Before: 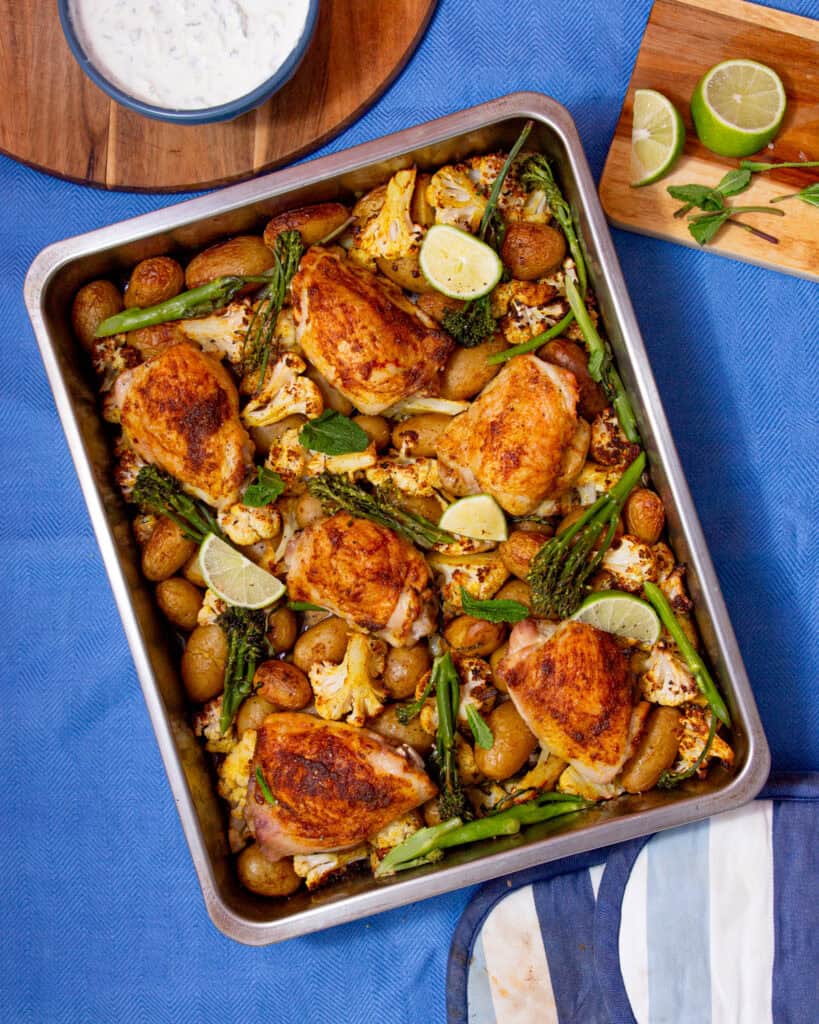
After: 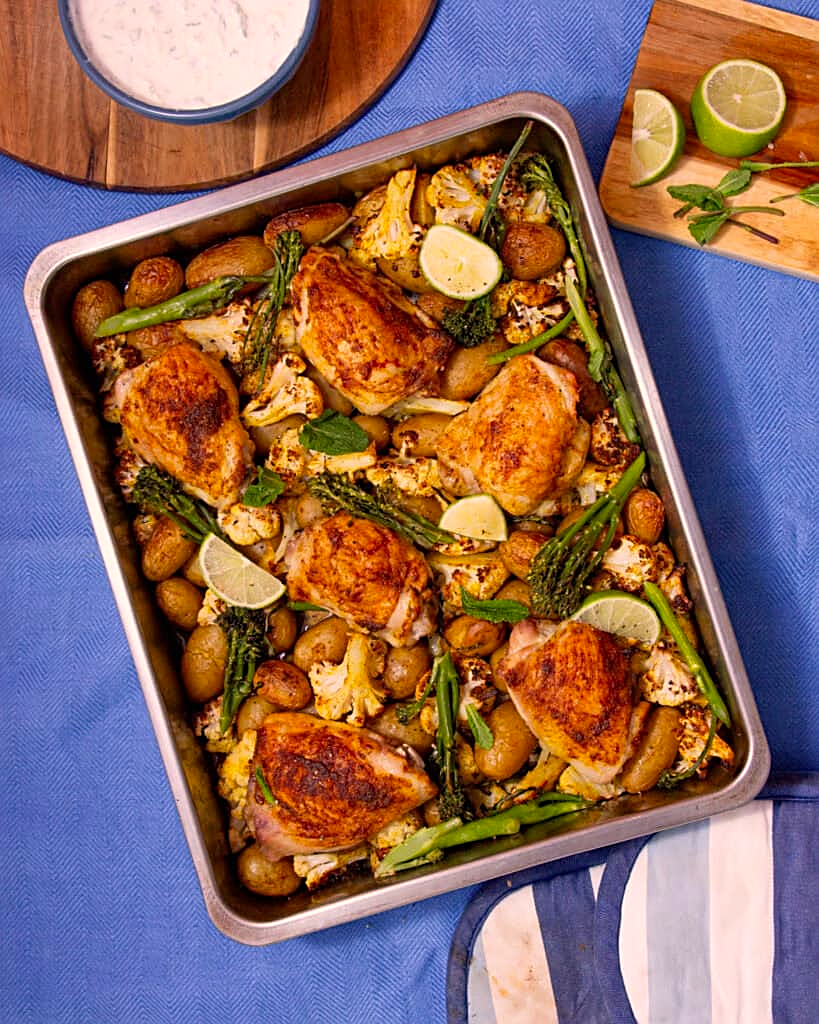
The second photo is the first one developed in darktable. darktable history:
color correction: highlights a* 11.96, highlights b* 11.58
sharpen: on, module defaults
white balance: red 0.982, blue 1.018
